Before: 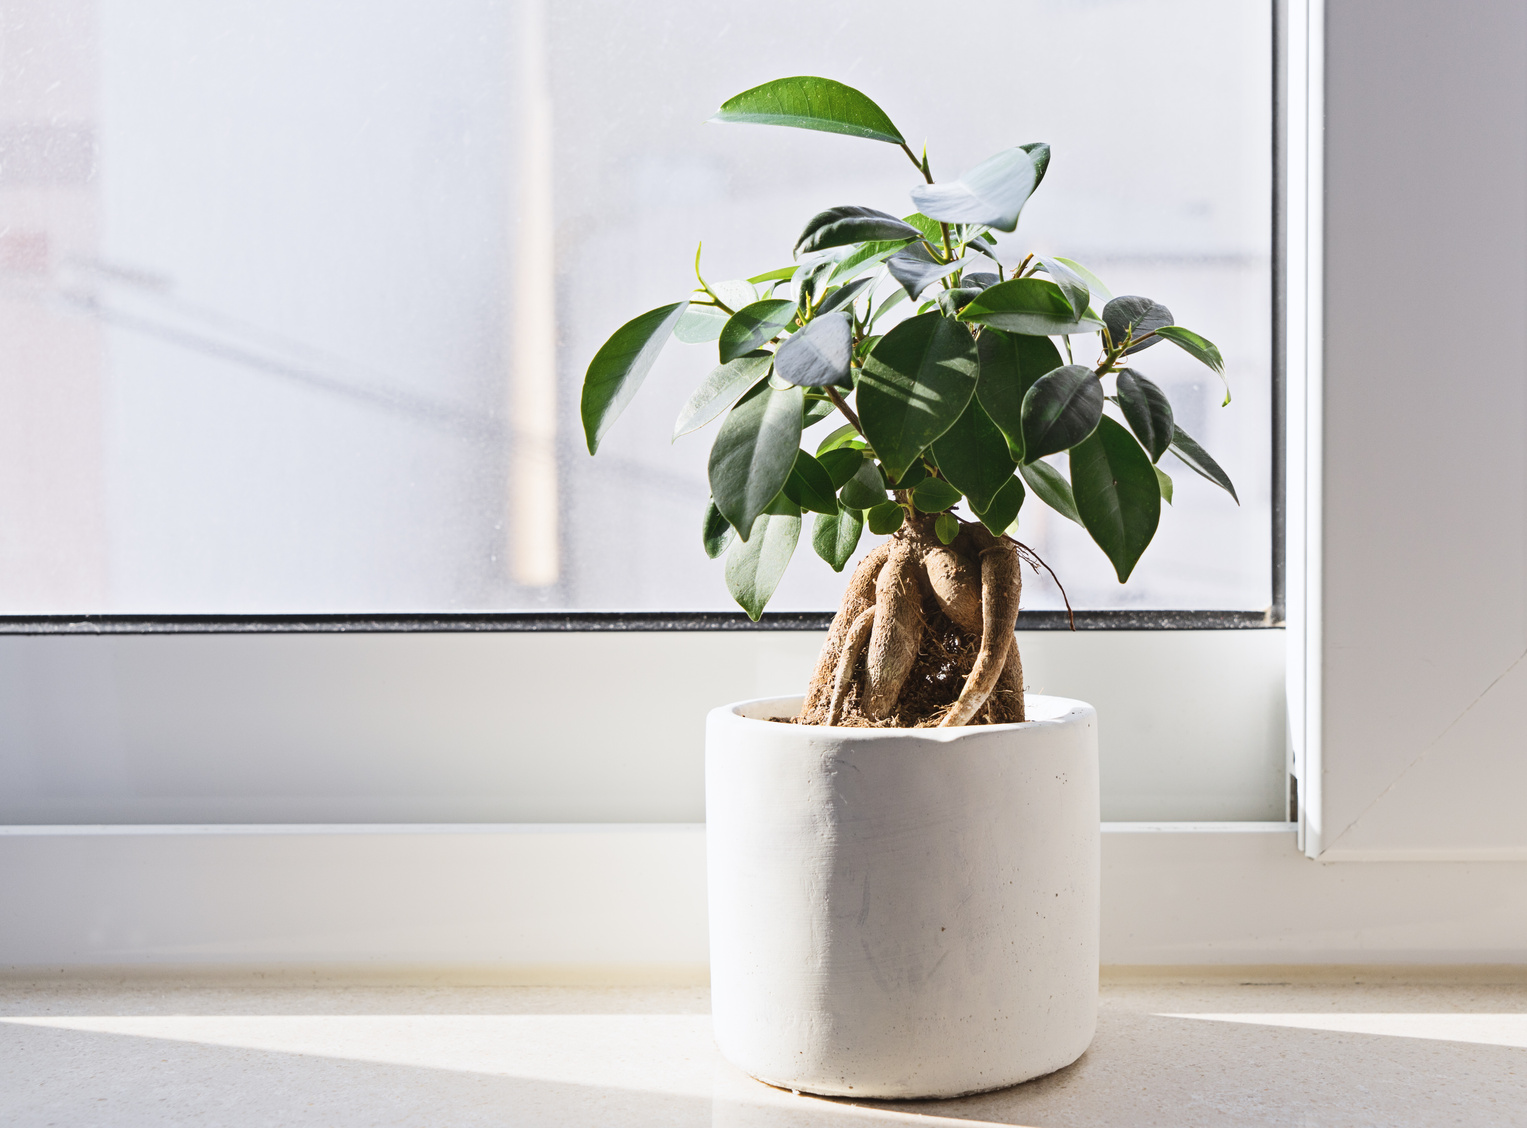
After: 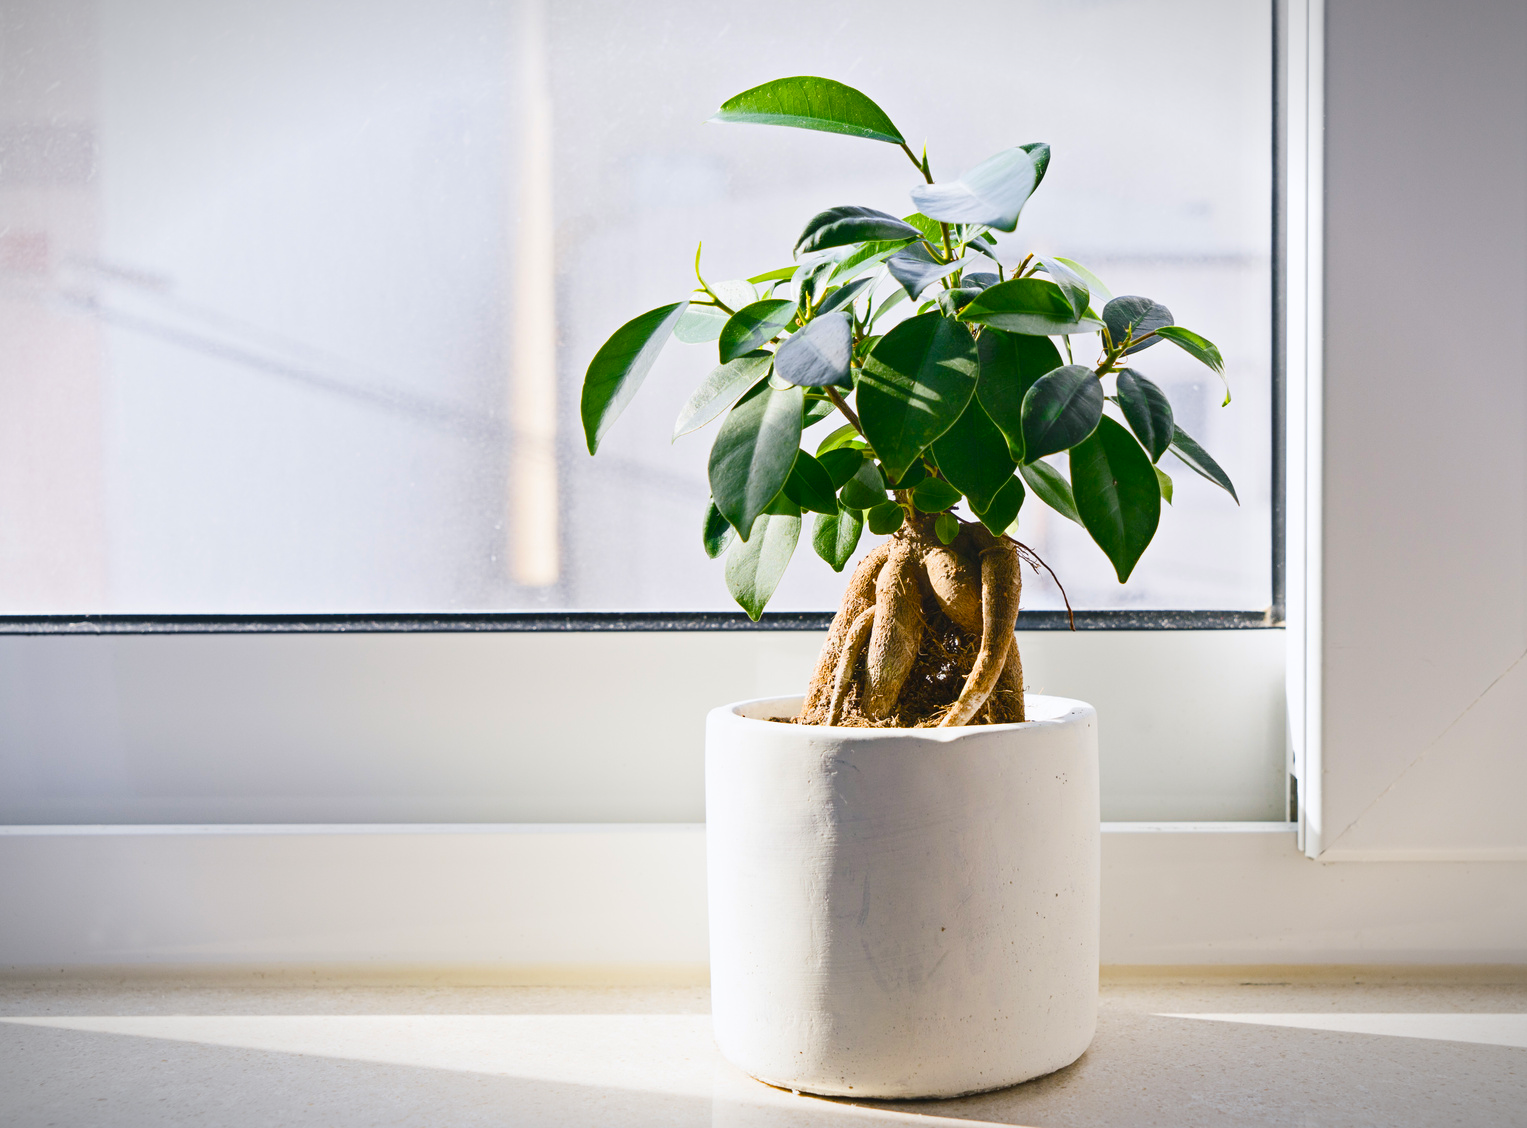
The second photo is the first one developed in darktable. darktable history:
vignetting: fall-off start 100.17%, width/height ratio 1.325
color balance rgb: shadows lift › chroma 5.629%, shadows lift › hue 237.77°, linear chroma grading › global chroma 15.014%, perceptual saturation grading › global saturation 25.986%, perceptual saturation grading › highlights -27.789%, perceptual saturation grading › mid-tones 15.502%, perceptual saturation grading › shadows 33.479%, global vibrance 20%
